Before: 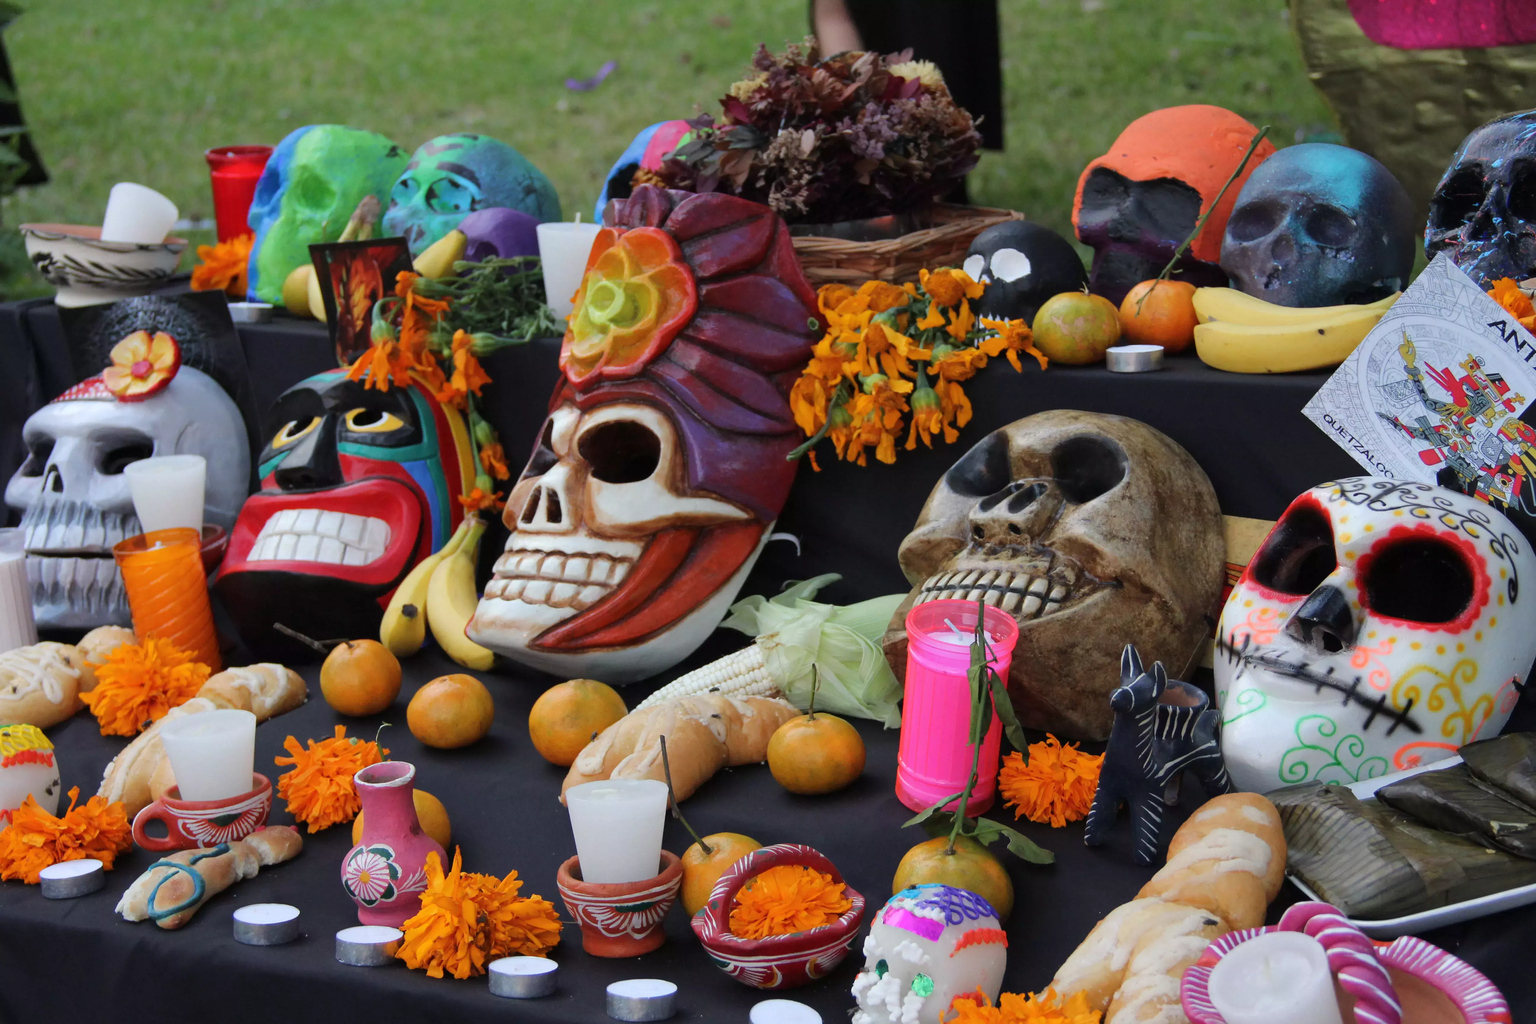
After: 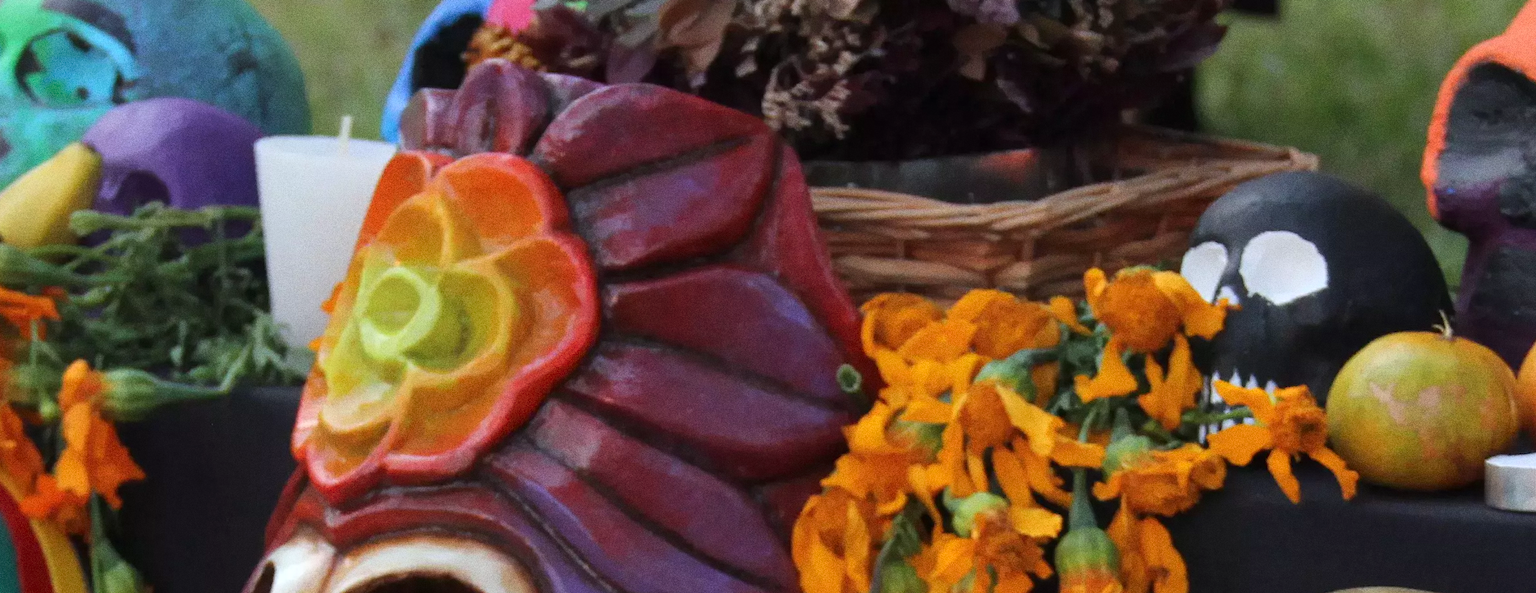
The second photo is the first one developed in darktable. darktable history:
rotate and perspective: rotation 2.27°, automatic cropping off
crop: left 28.64%, top 16.832%, right 26.637%, bottom 58.055%
grain: coarseness 0.09 ISO, strength 40%
exposure: exposure 0.2 EV, compensate highlight preservation false
